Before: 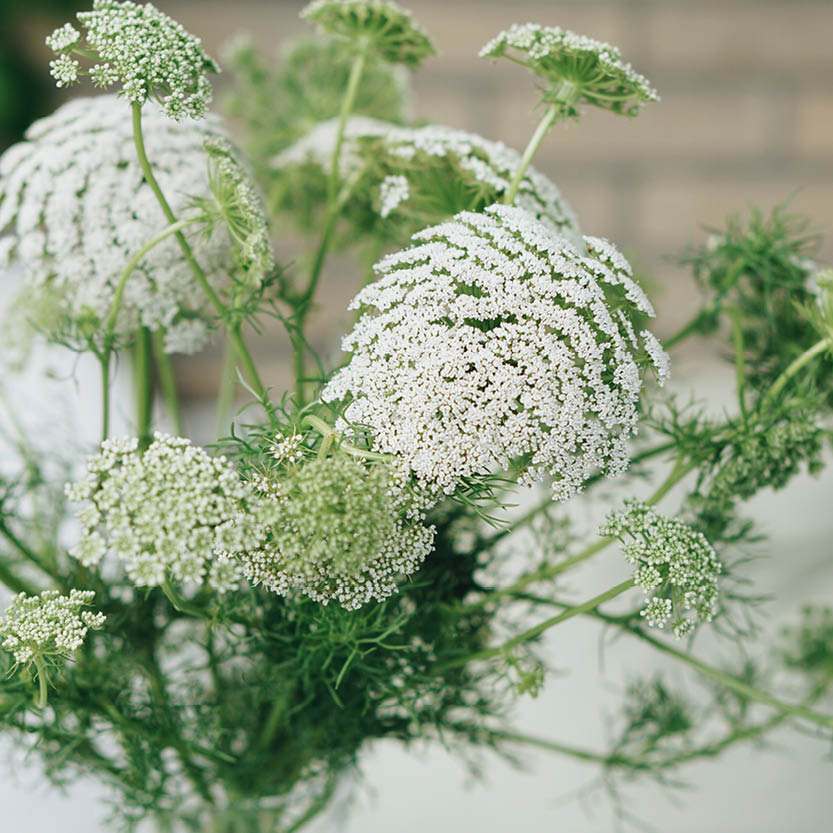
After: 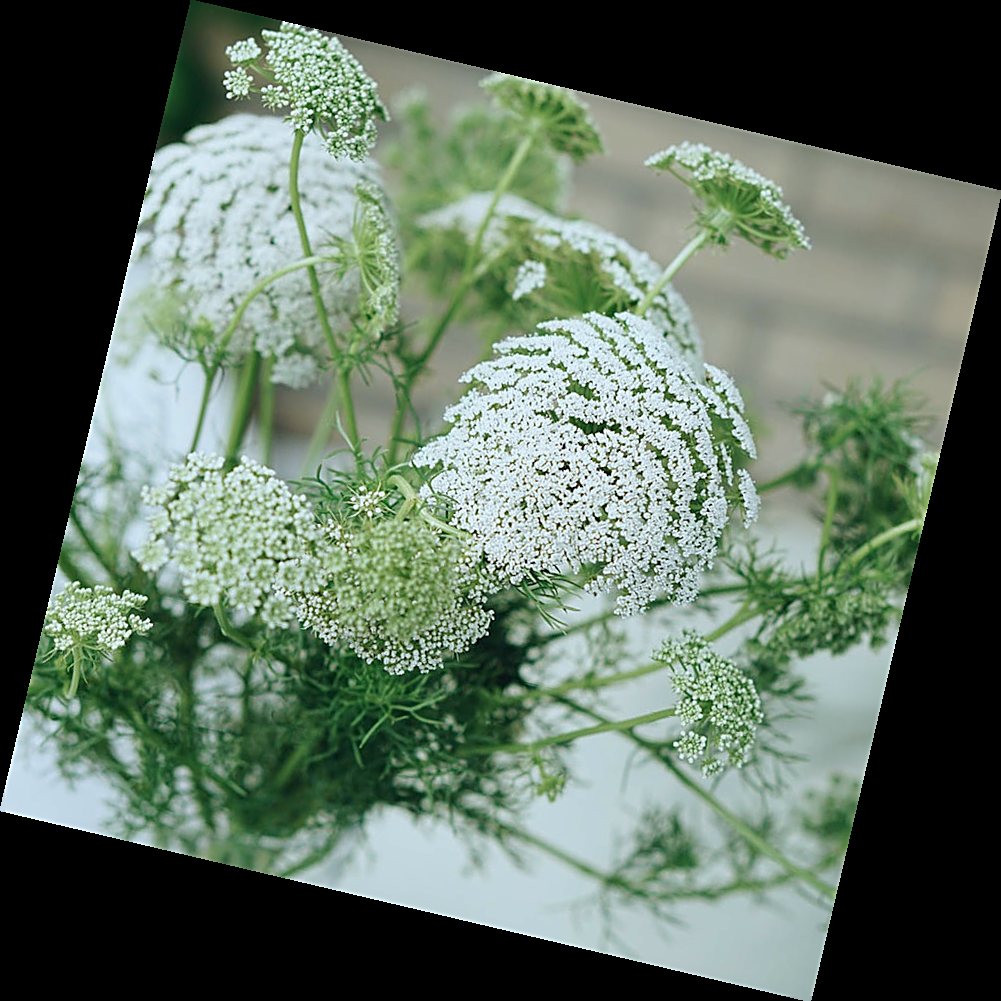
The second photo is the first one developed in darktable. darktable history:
sharpen: on, module defaults
rotate and perspective: rotation 13.27°, automatic cropping off
white balance: red 0.925, blue 1.046
